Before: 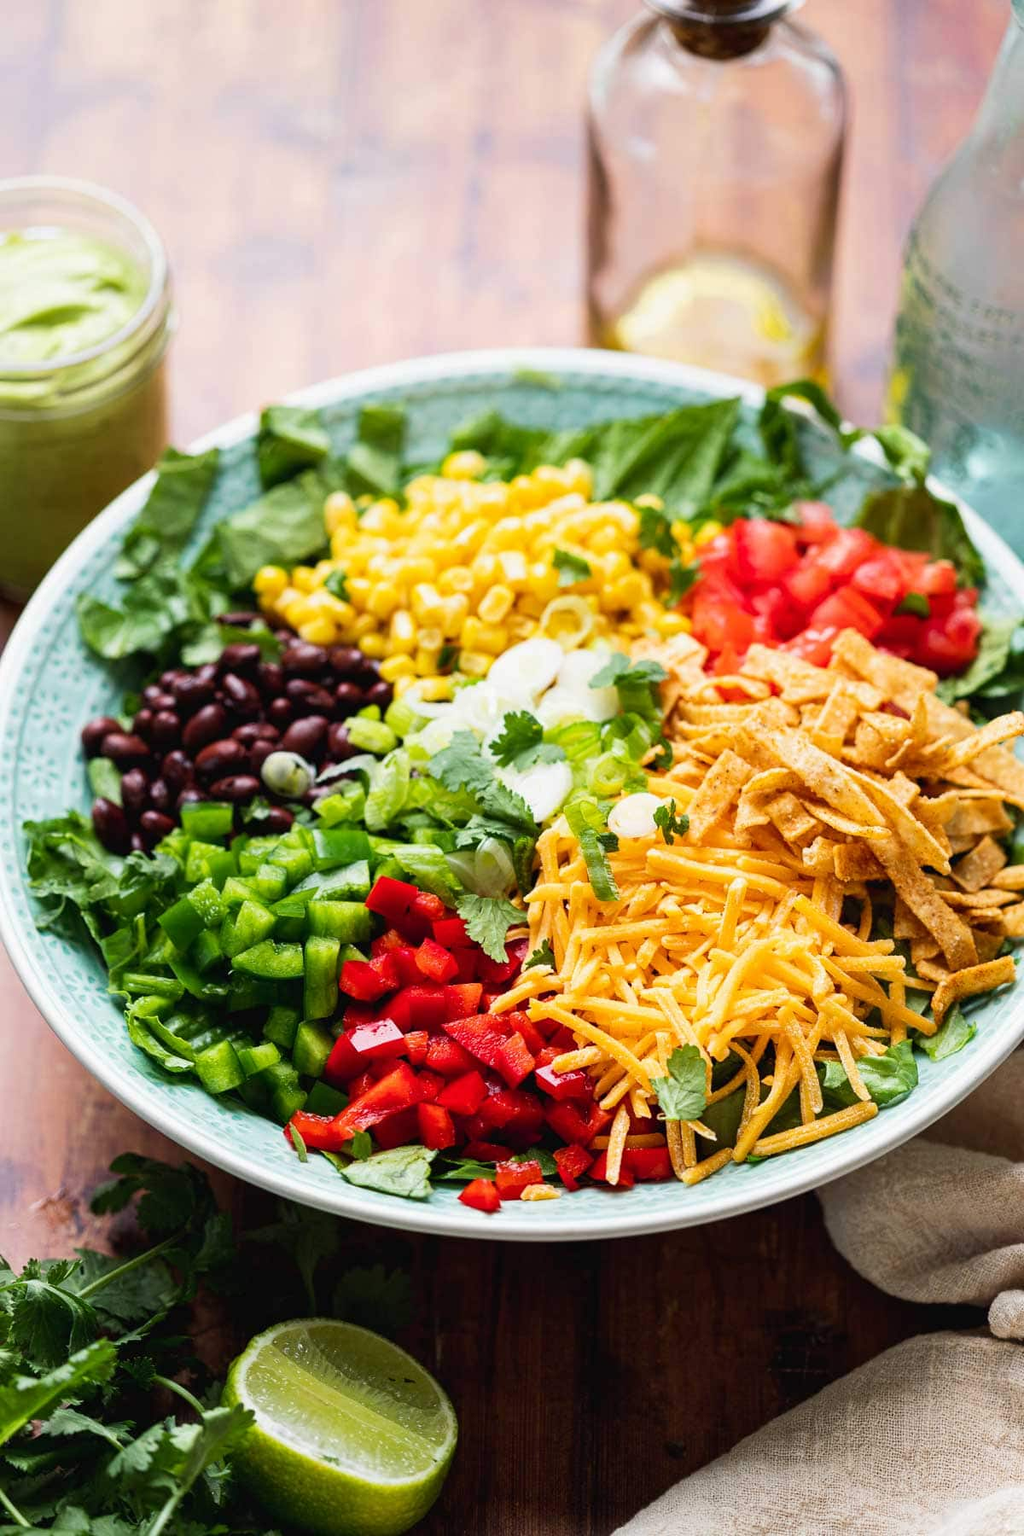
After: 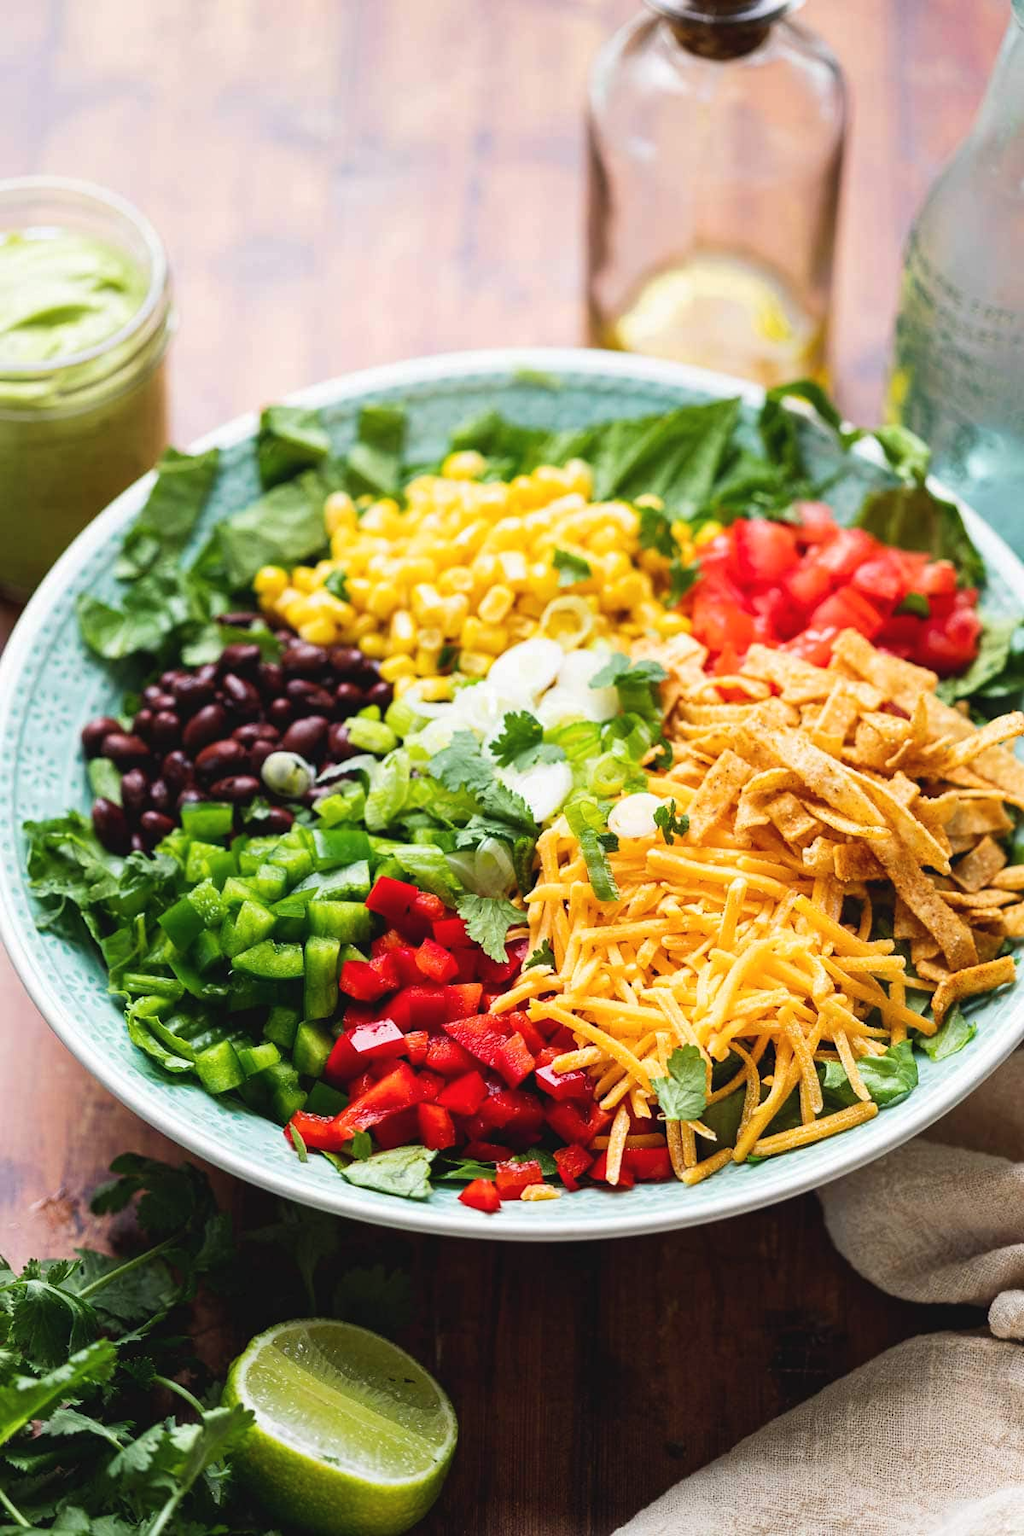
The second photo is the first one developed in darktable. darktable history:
exposure: black level correction -0.003, exposure 0.047 EV, compensate highlight preservation false
